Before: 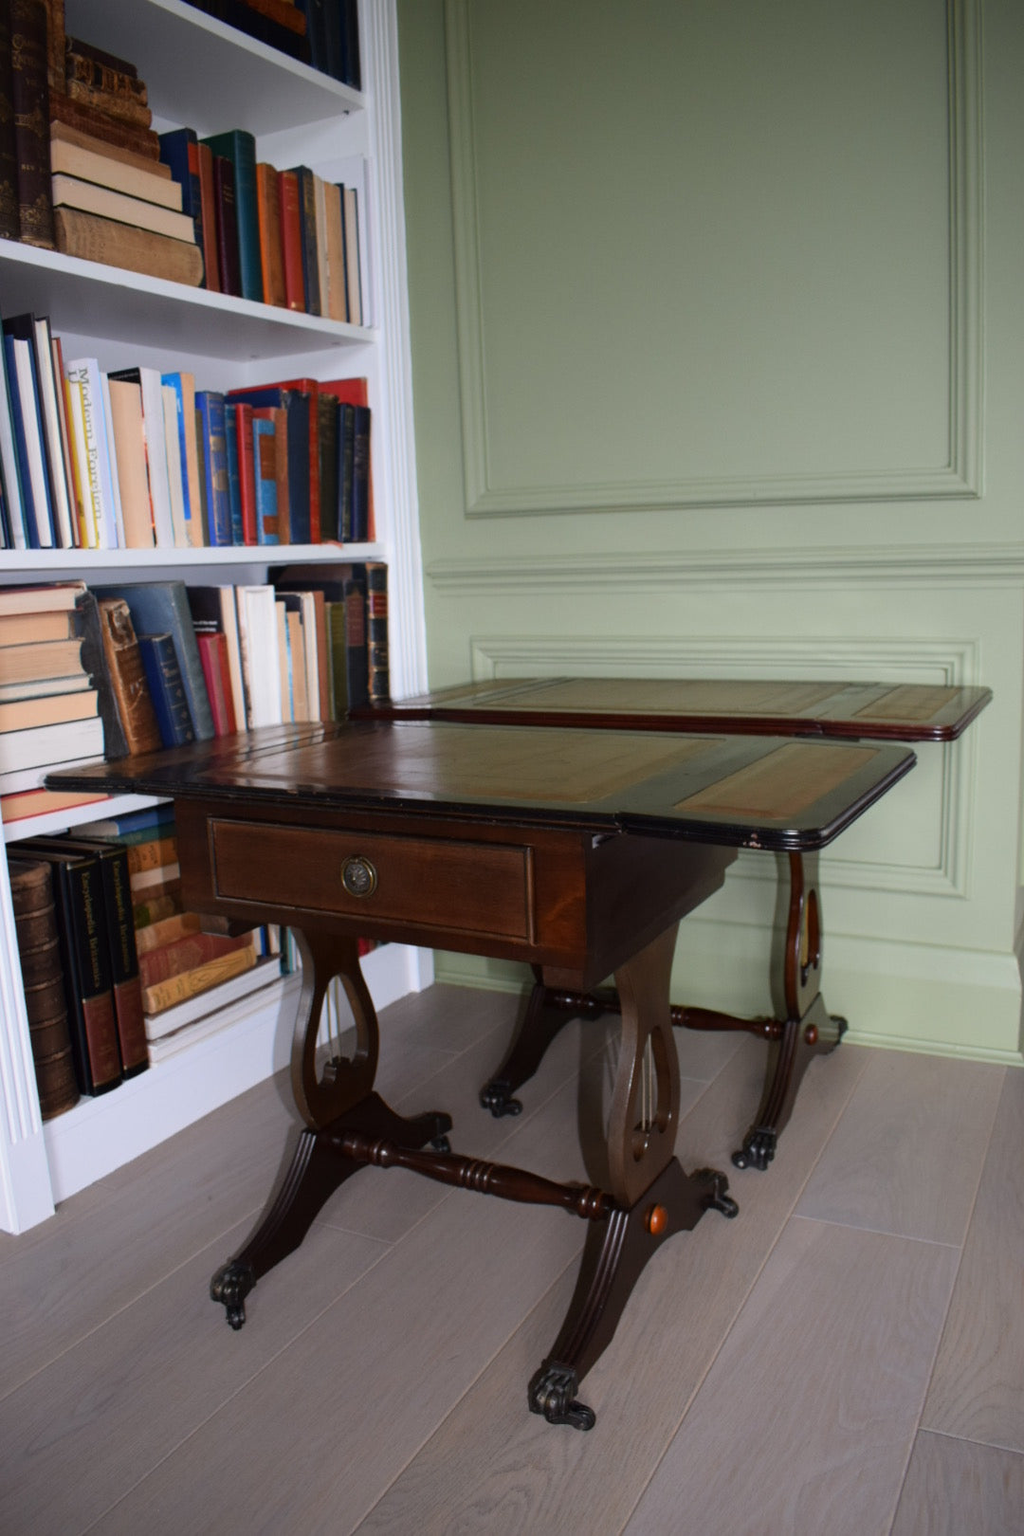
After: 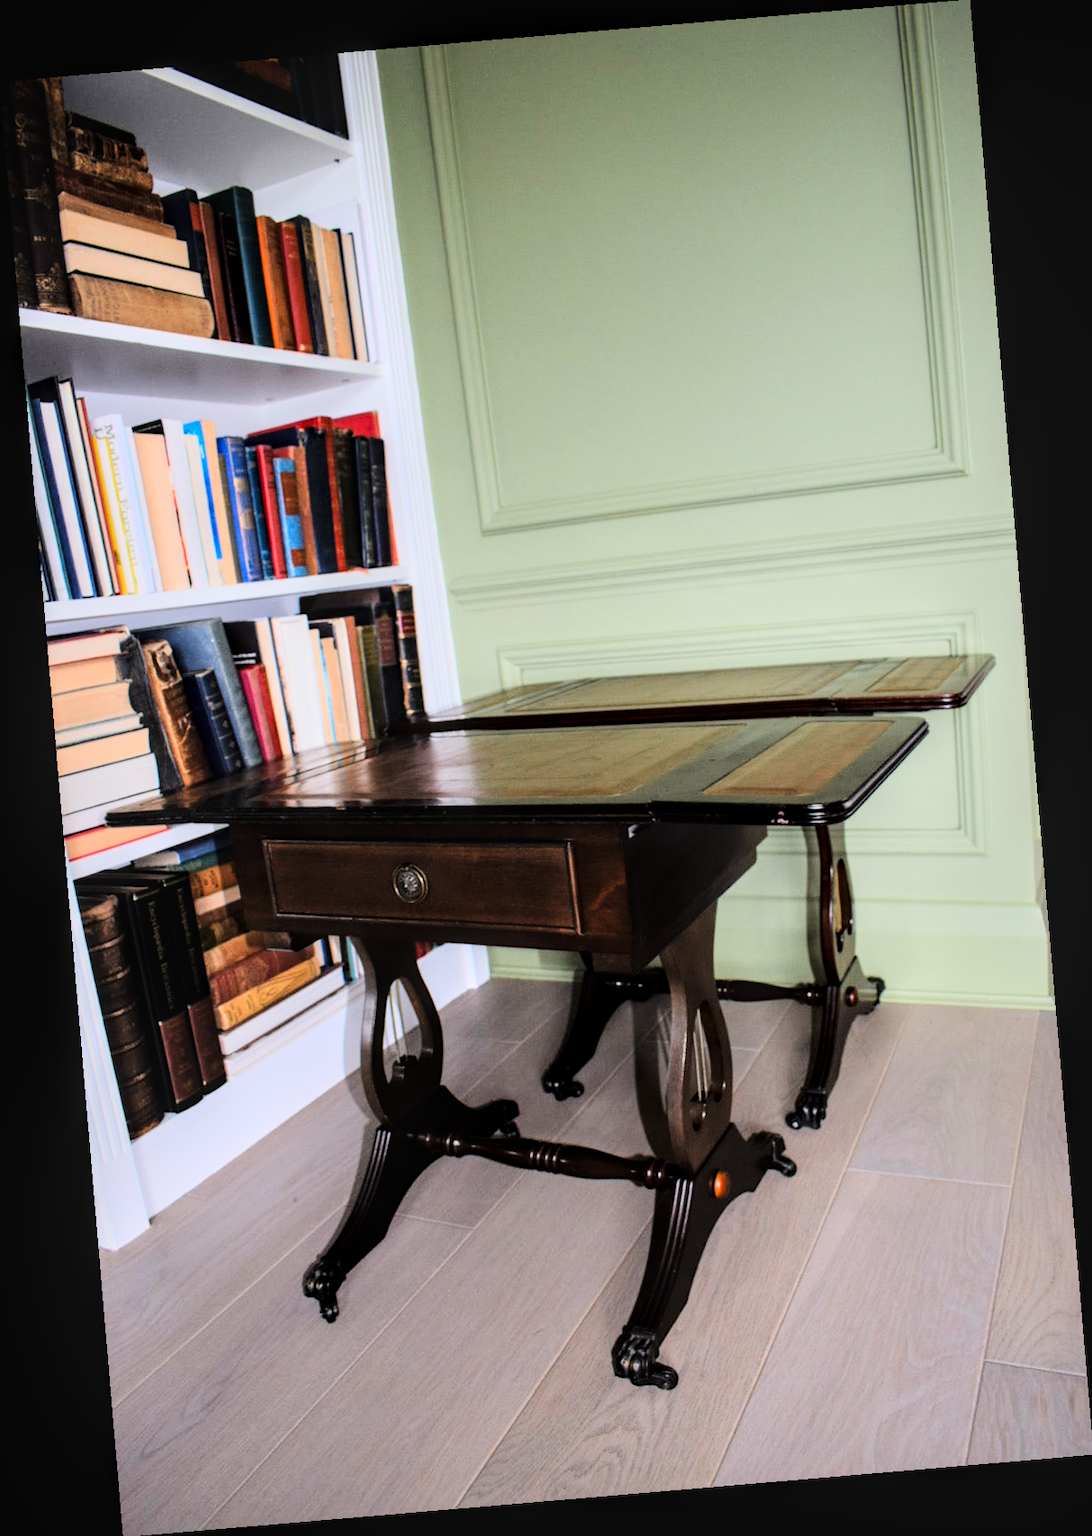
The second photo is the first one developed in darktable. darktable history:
local contrast: on, module defaults
tone curve: curves: ch0 [(0, 0) (0.004, 0) (0.133, 0.071) (0.325, 0.456) (0.832, 0.957) (1, 1)], color space Lab, linked channels, preserve colors none
rotate and perspective: rotation -4.86°, automatic cropping off
white balance: red 1, blue 1
